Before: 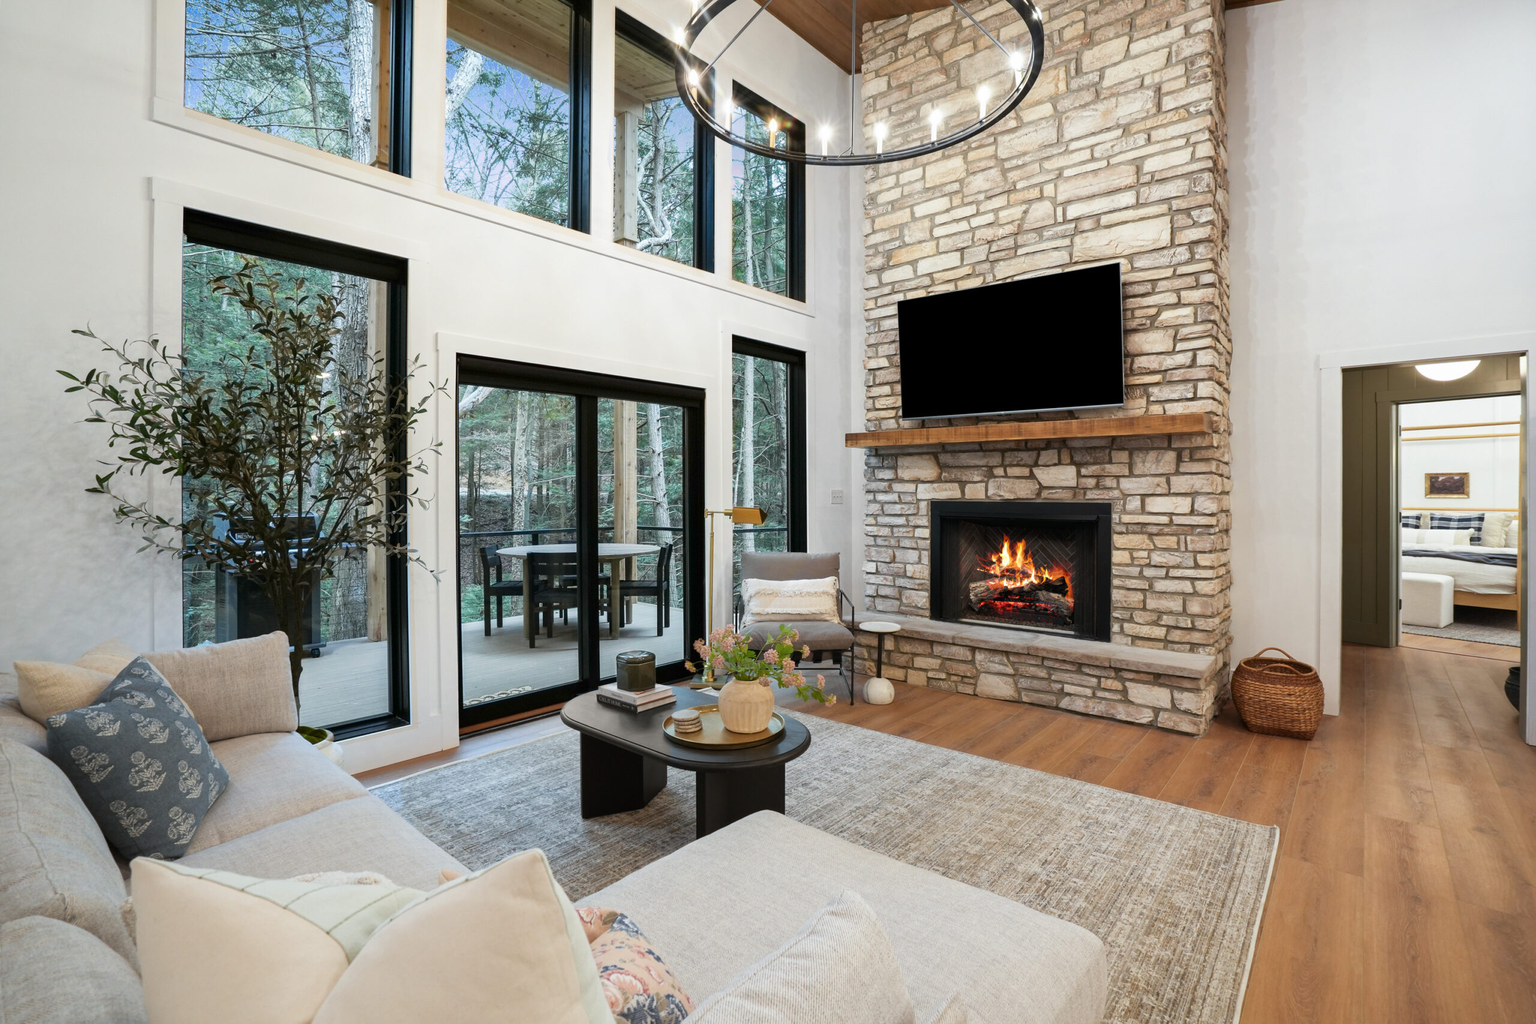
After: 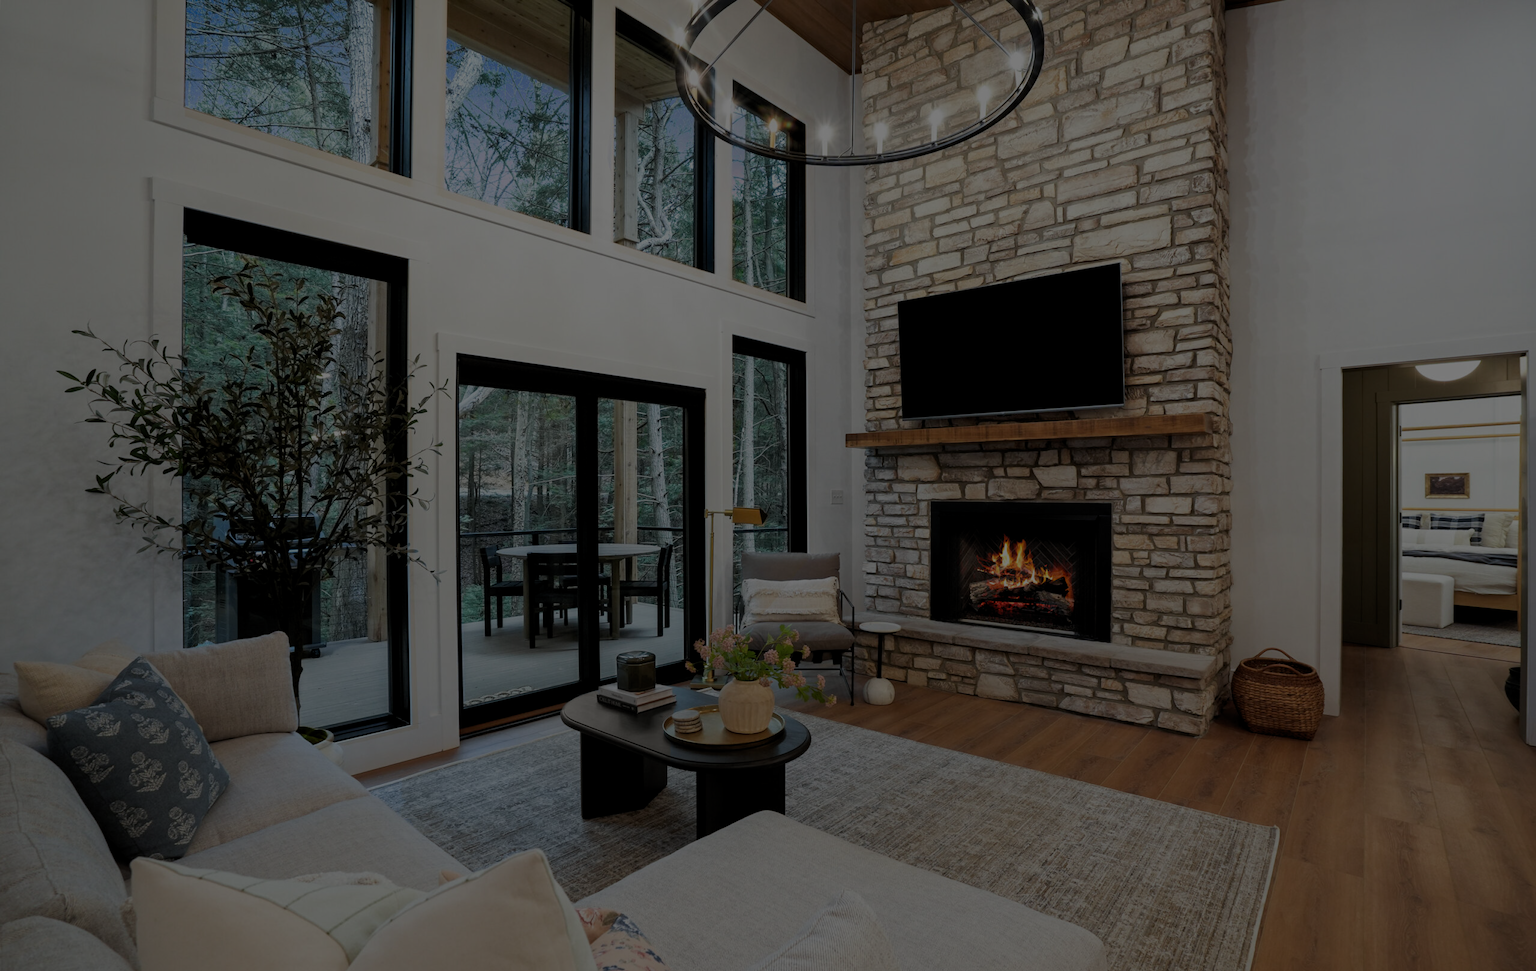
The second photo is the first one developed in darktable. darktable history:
crop and rotate: top 0.013%, bottom 5.09%
exposure: exposure -2.404 EV, compensate highlight preservation false
levels: levels [0.016, 0.492, 0.969]
